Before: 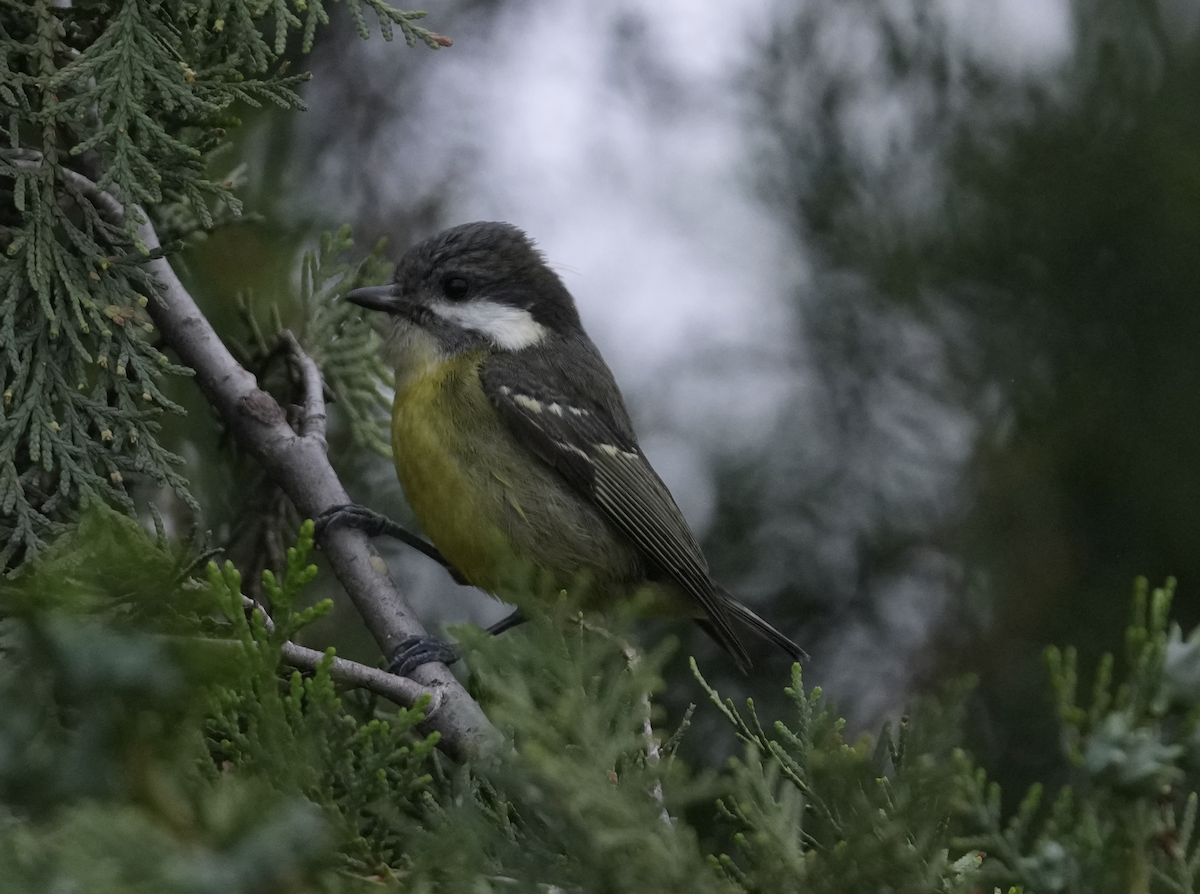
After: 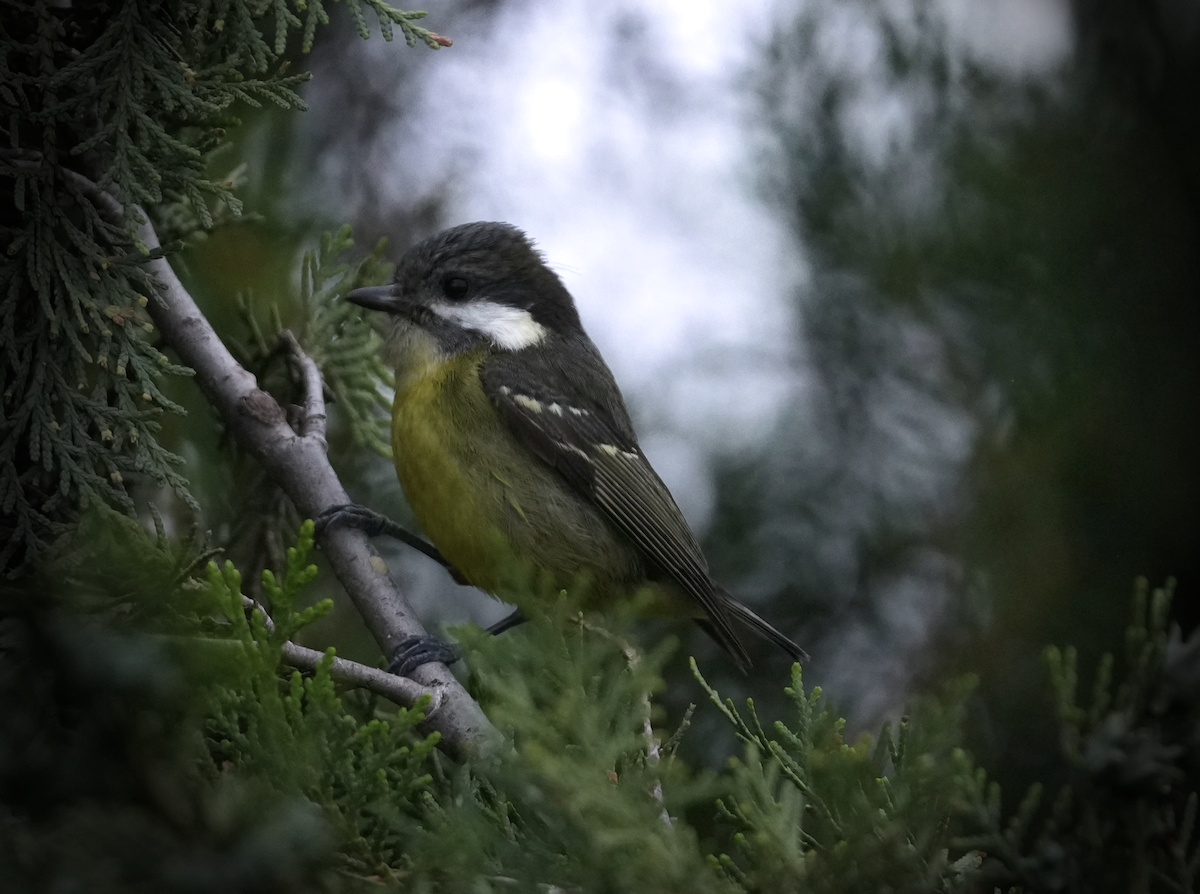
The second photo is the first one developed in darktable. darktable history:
vignetting: fall-off start 76.42%, fall-off radius 27.36%, brightness -0.872, center (0.037, -0.09), width/height ratio 0.971
velvia: on, module defaults
tone equalizer: -8 EV 0.001 EV, -7 EV -0.002 EV, -6 EV 0.002 EV, -5 EV -0.03 EV, -4 EV -0.116 EV, -3 EV -0.169 EV, -2 EV 0.24 EV, -1 EV 0.702 EV, +0 EV 0.493 EV
